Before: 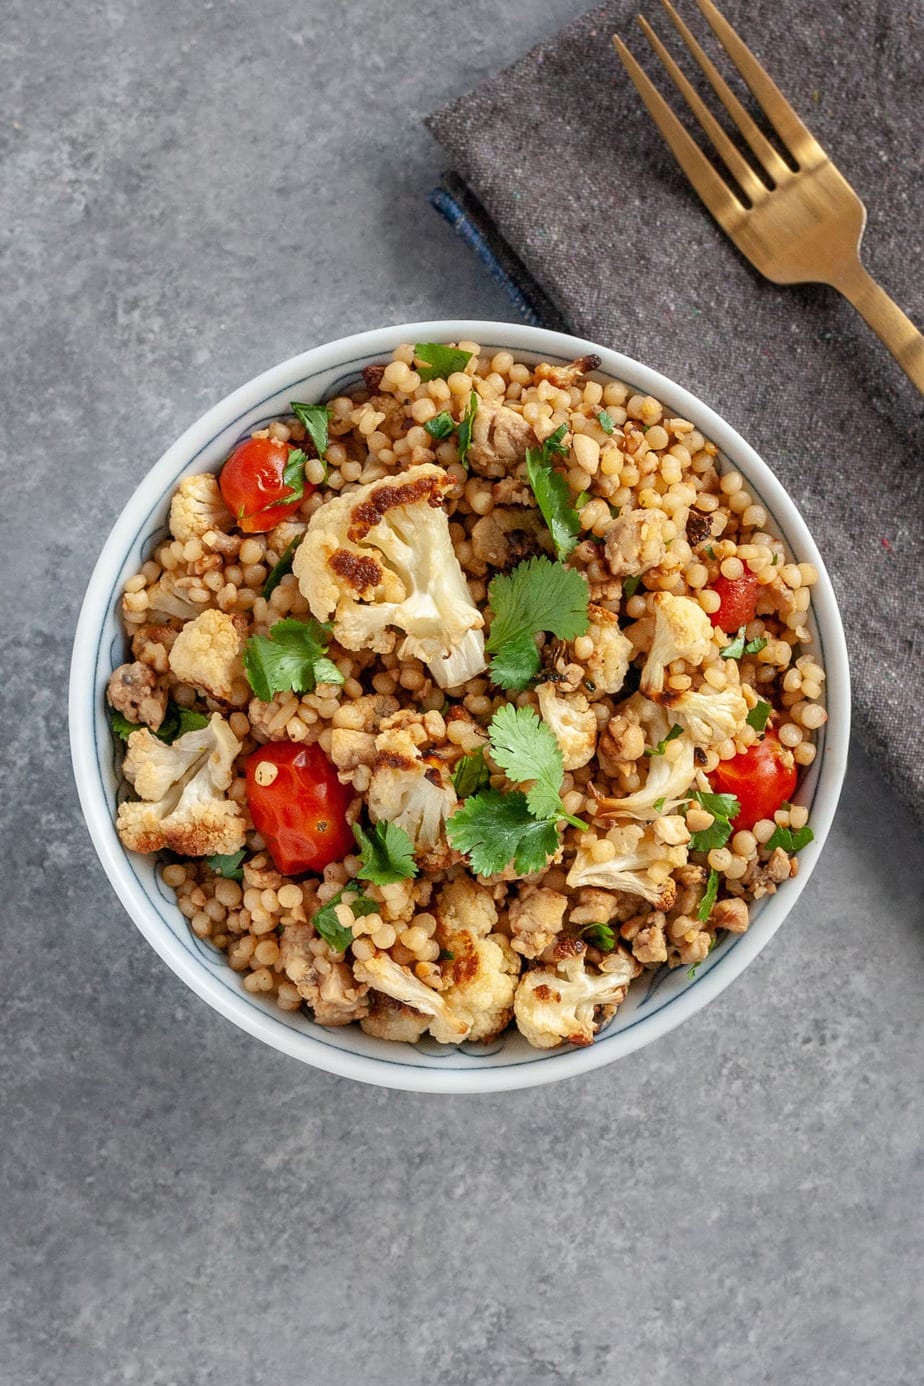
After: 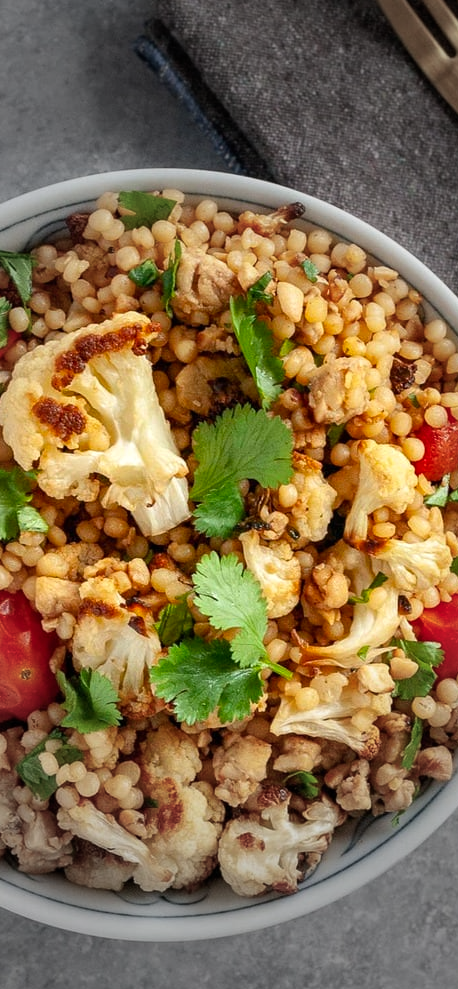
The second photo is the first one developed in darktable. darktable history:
vignetting: fall-off start 40%, fall-off radius 40%
crop: left 32.075%, top 10.976%, right 18.355%, bottom 17.596%
color balance rgb: perceptual saturation grading › global saturation 3.7%, global vibrance 5.56%, contrast 3.24%
contrast brightness saturation: saturation 0.13
